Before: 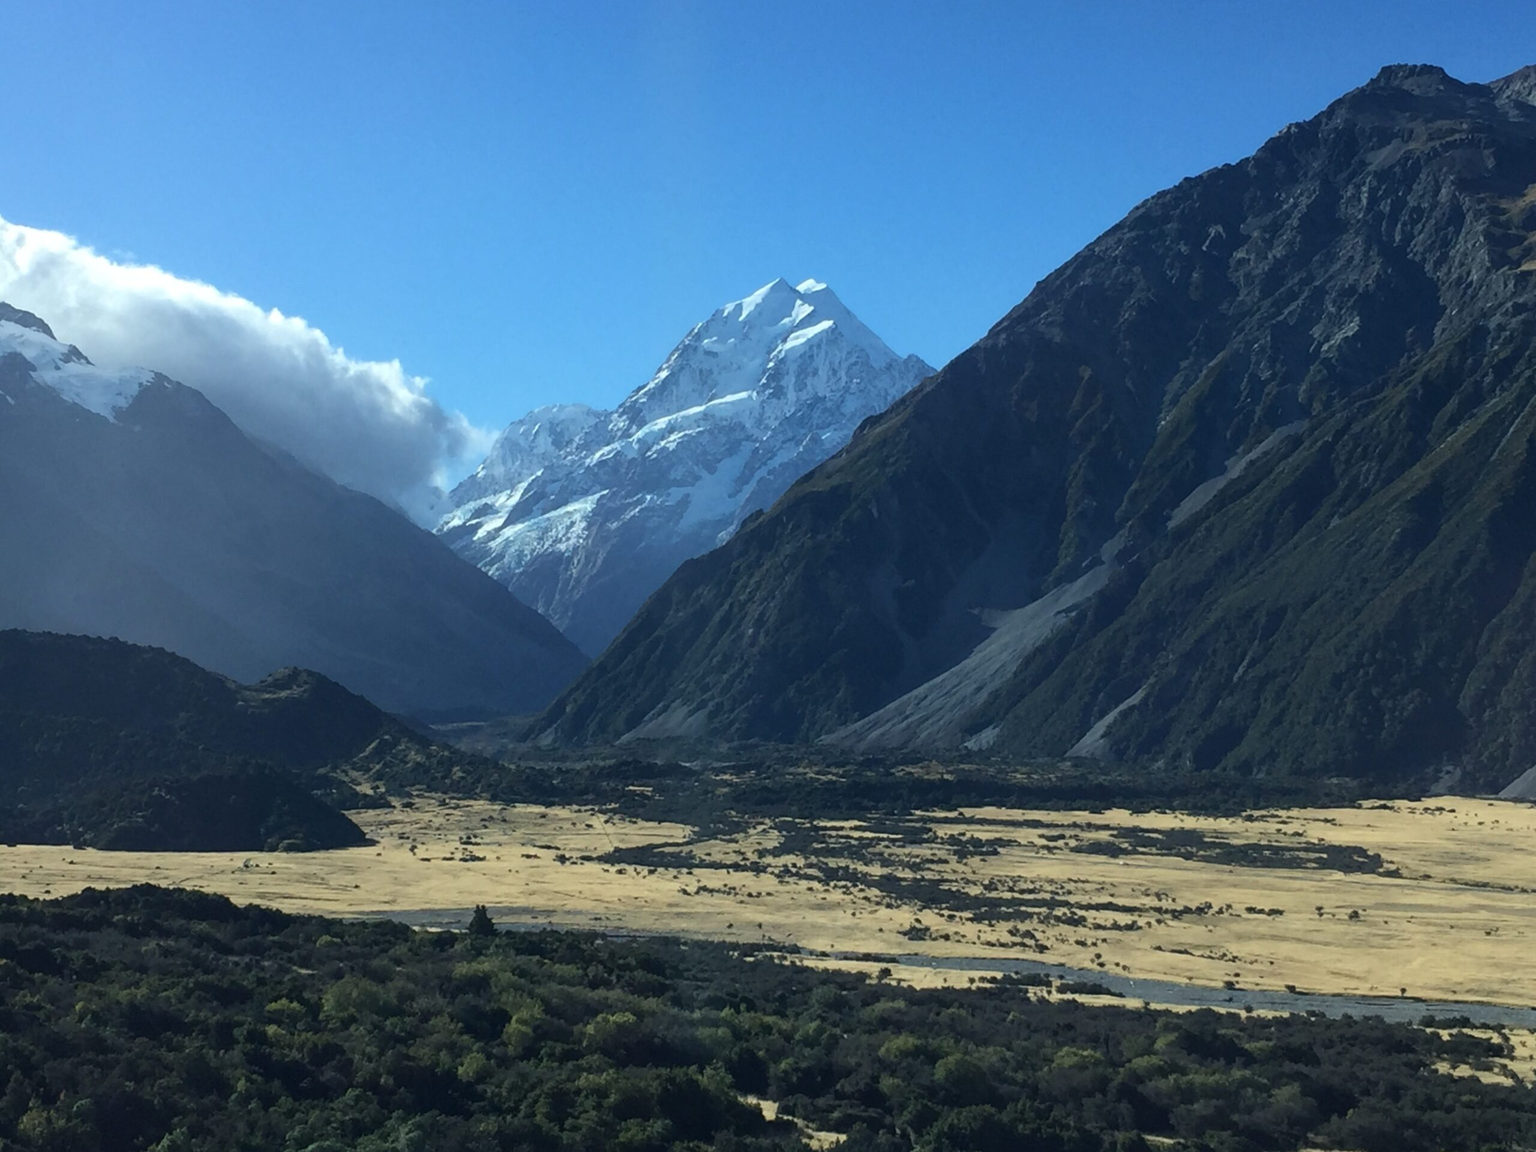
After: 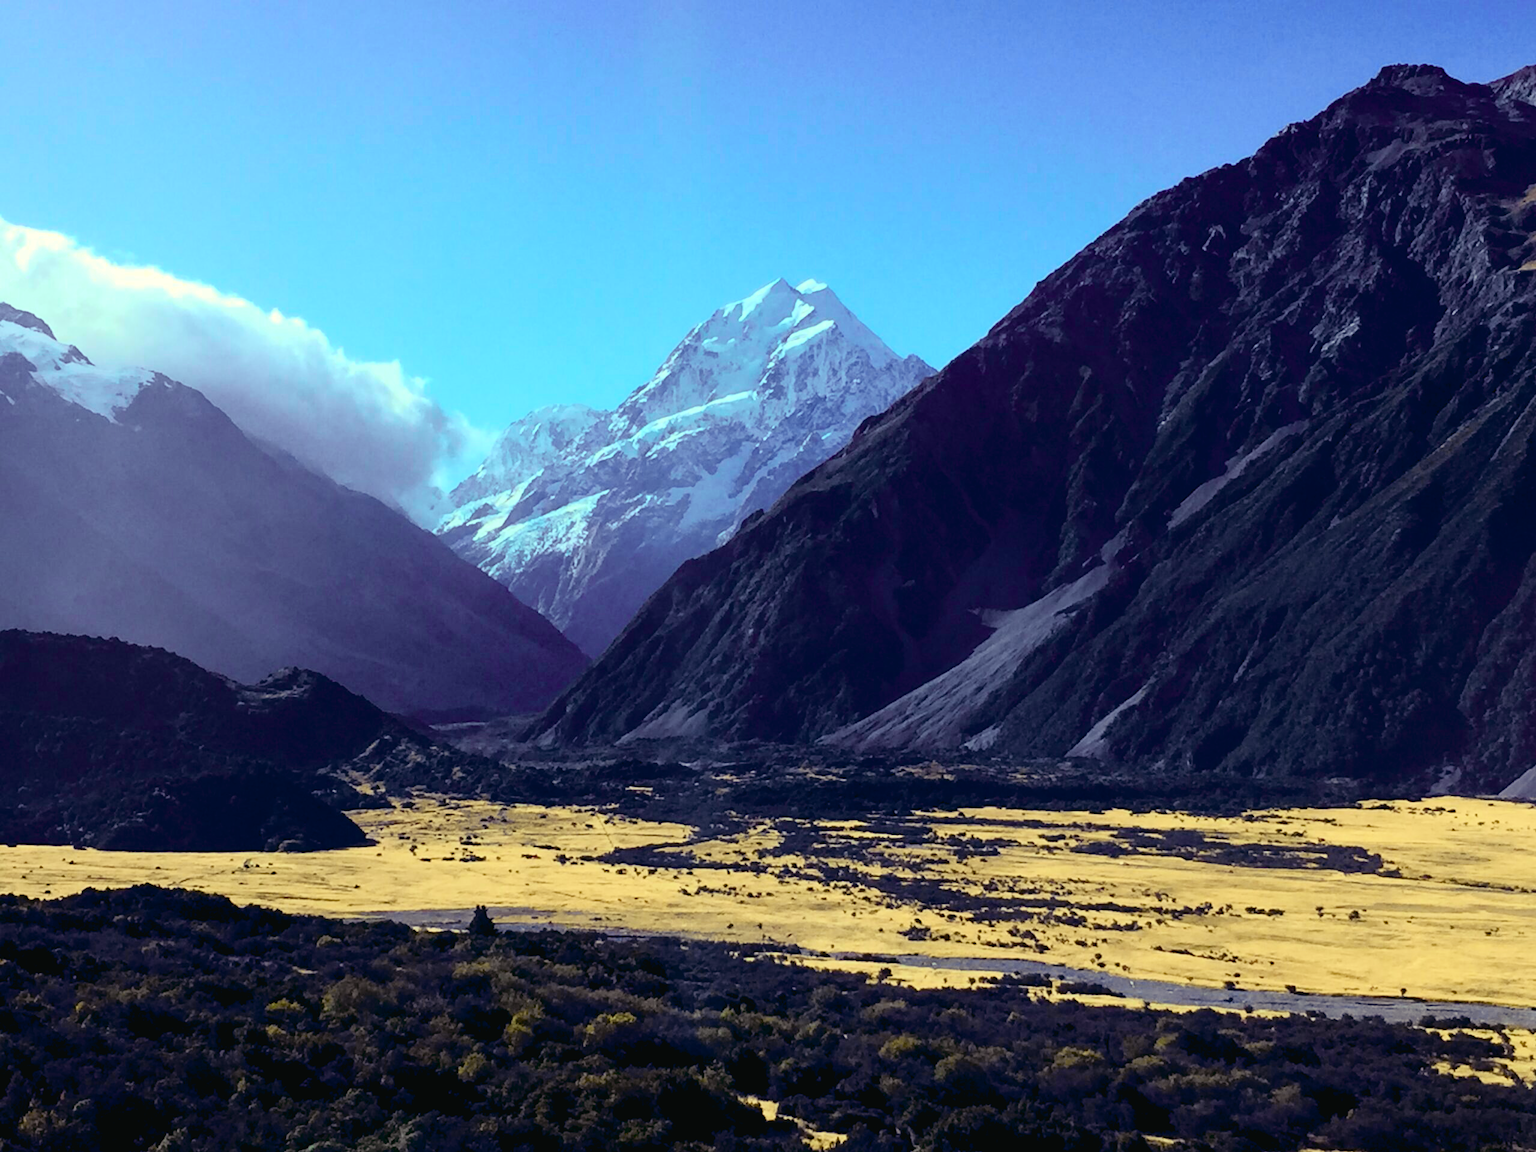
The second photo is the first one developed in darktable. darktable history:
color balance rgb: shadows lift › luminance -21.66%, shadows lift › chroma 8.98%, shadows lift › hue 283.37°, power › chroma 1.55%, power › hue 25.59°, highlights gain › luminance 6.08%, highlights gain › chroma 2.55%, highlights gain › hue 90°, global offset › luminance -0.87%, perceptual saturation grading › global saturation 27.49%, perceptual saturation grading › highlights -28.39%, perceptual saturation grading › mid-tones 15.22%, perceptual saturation grading › shadows 33.98%, perceptual brilliance grading › highlights 10%, perceptual brilliance grading › mid-tones 5%
tone curve: curves: ch0 [(0, 0.022) (0.114, 0.088) (0.282, 0.316) (0.446, 0.511) (0.613, 0.693) (0.786, 0.843) (0.999, 0.949)]; ch1 [(0, 0) (0.395, 0.343) (0.463, 0.427) (0.486, 0.474) (0.503, 0.5) (0.535, 0.522) (0.555, 0.546) (0.594, 0.614) (0.755, 0.793) (1, 1)]; ch2 [(0, 0) (0.369, 0.388) (0.449, 0.431) (0.501, 0.5) (0.528, 0.517) (0.561, 0.59) (0.612, 0.646) (0.697, 0.721) (1, 1)], color space Lab, independent channels, preserve colors none
